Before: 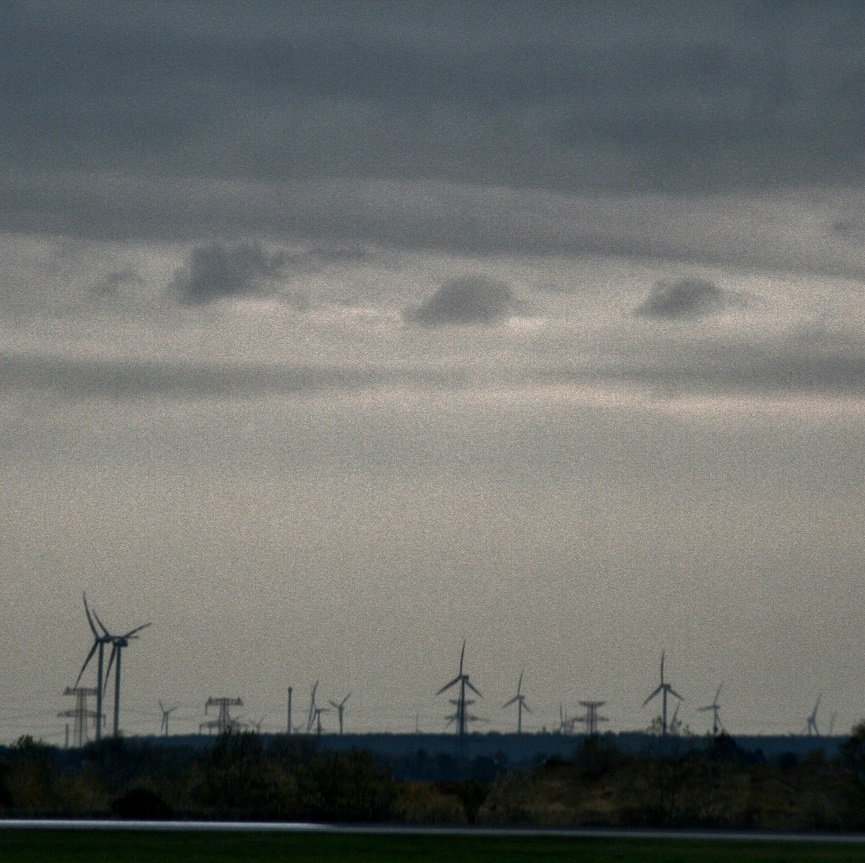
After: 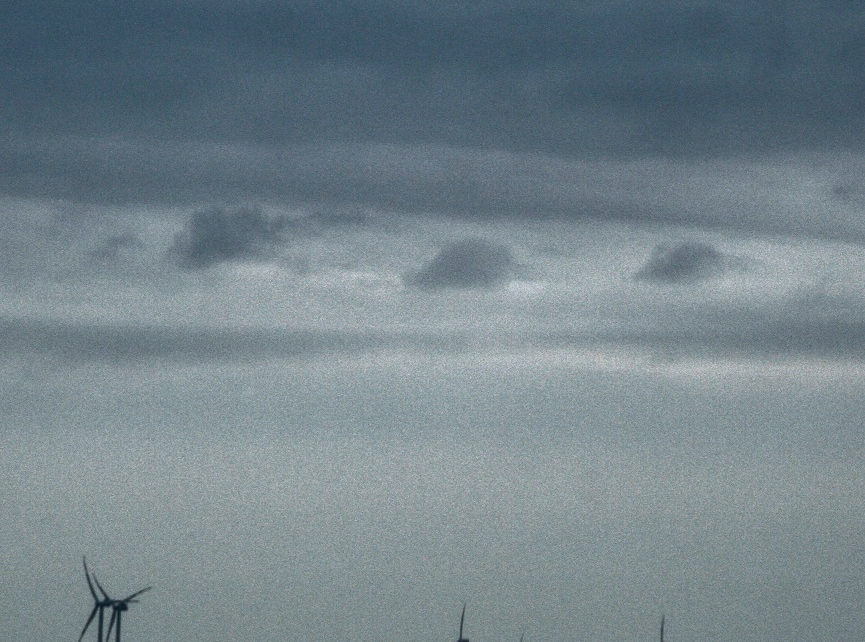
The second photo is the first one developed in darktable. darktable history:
color calibration: illuminant F (fluorescent), F source F9 (Cool White Deluxe 4150 K) – high CRI, x 0.374, y 0.373, temperature 4163.45 K
crop: top 4.251%, bottom 21.332%
contrast brightness saturation: contrast 0.072
